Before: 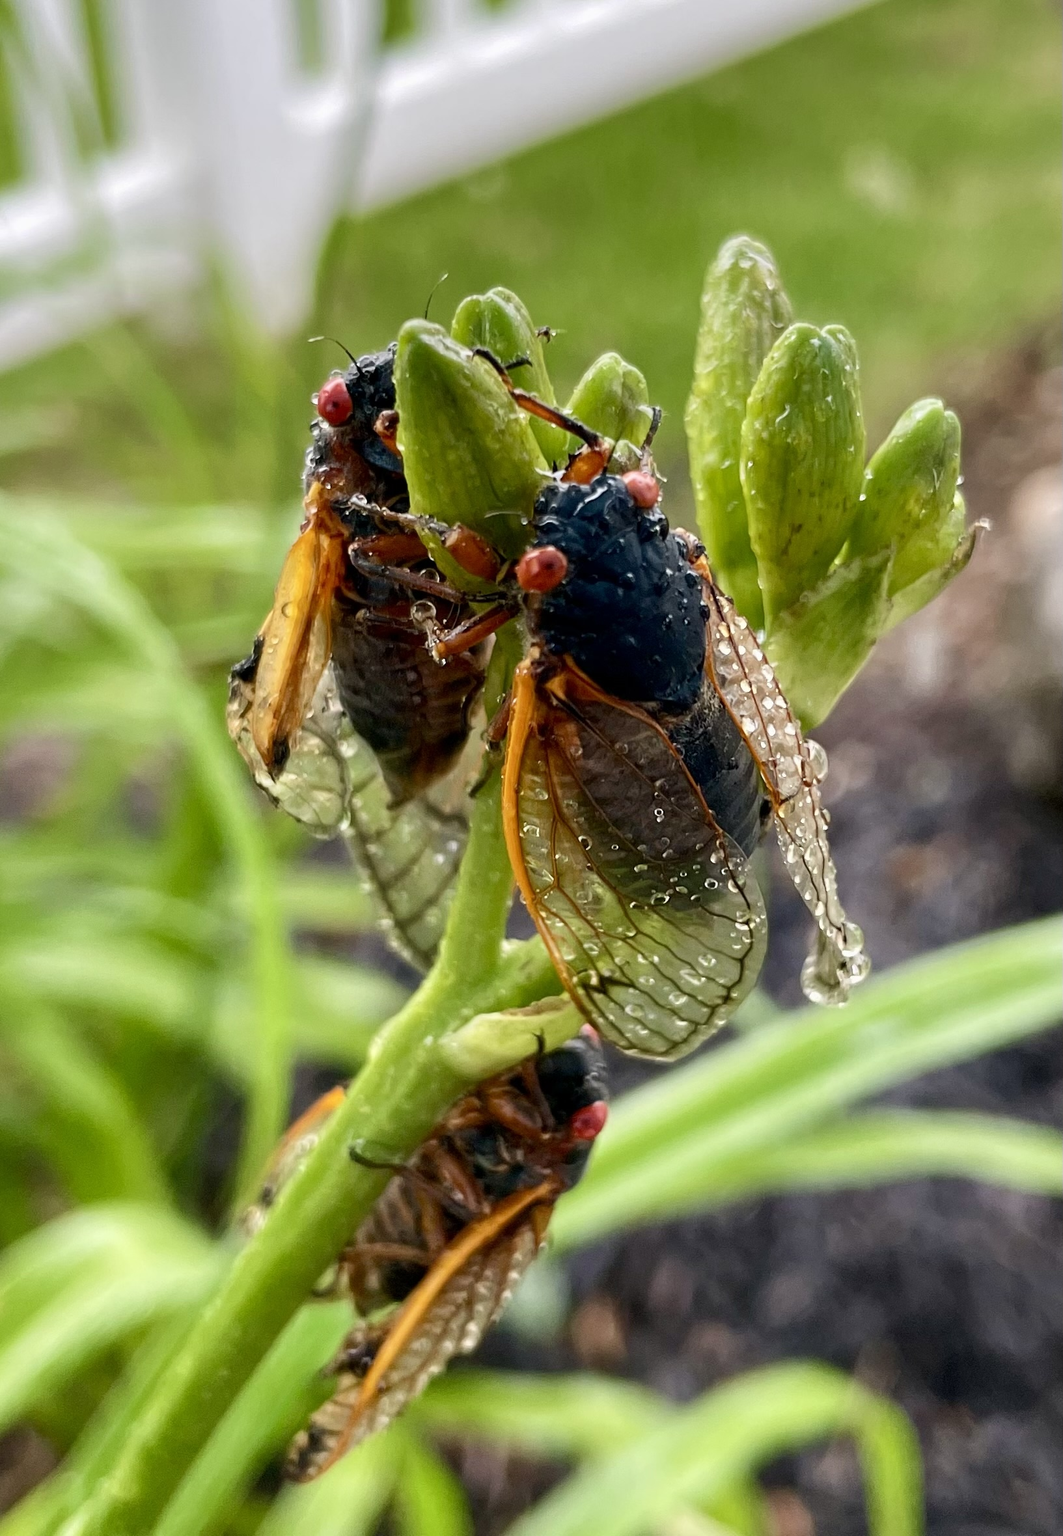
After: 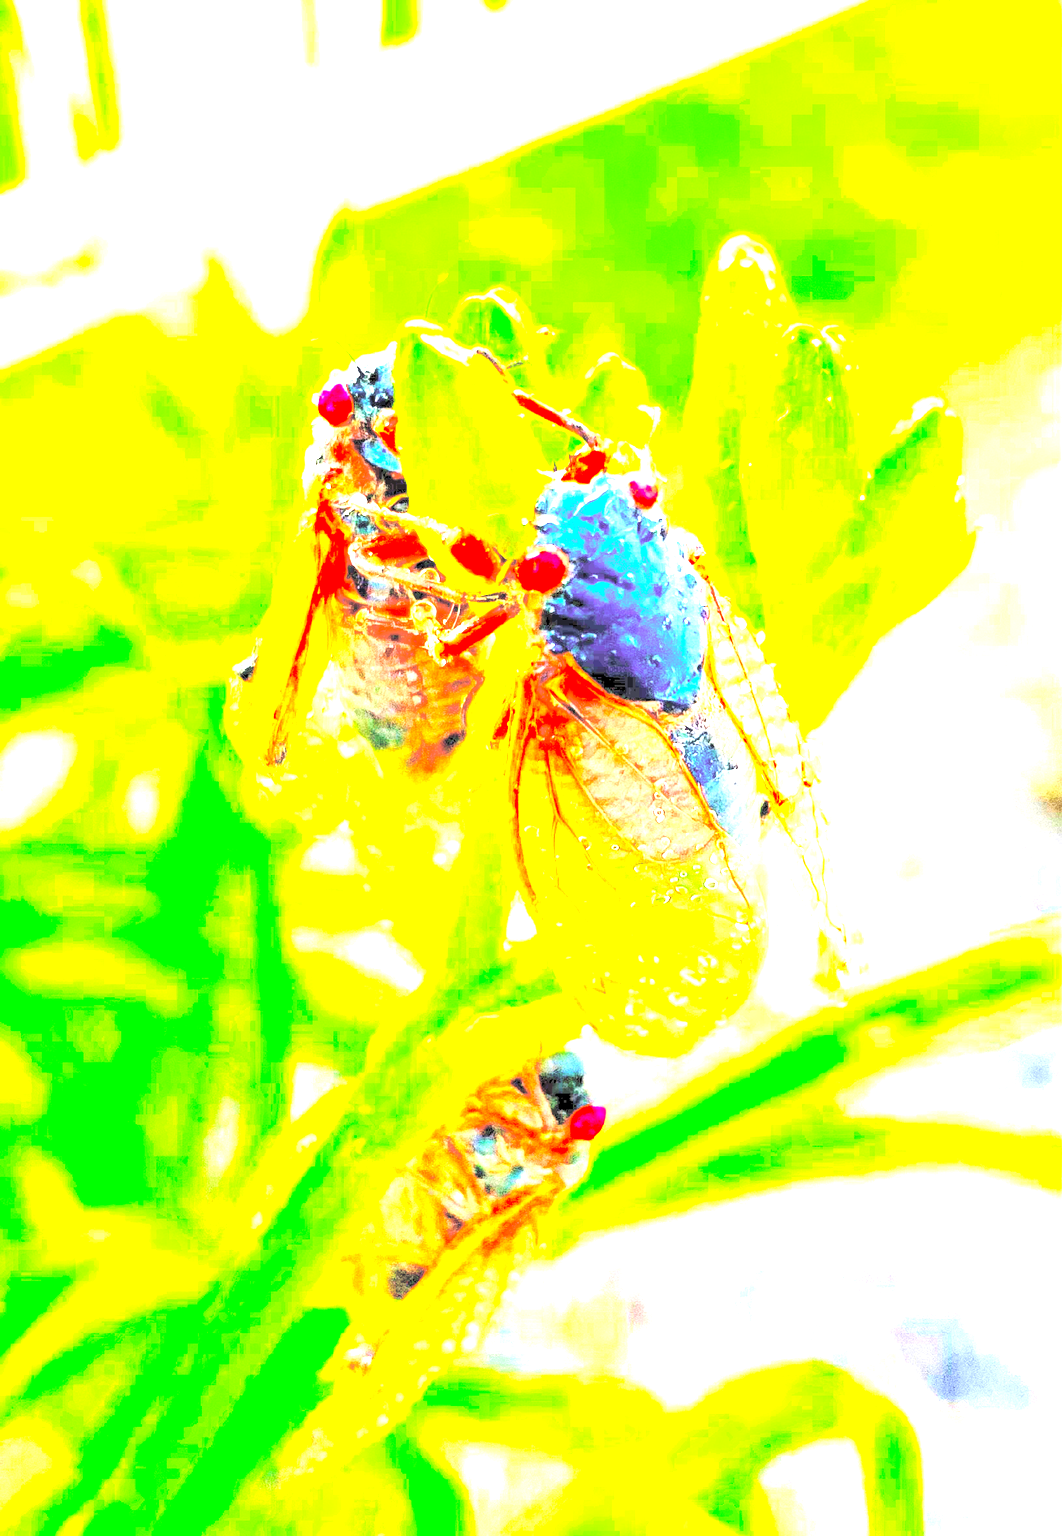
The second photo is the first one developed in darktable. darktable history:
contrast brightness saturation: brightness 1
exposure: exposure 3 EV
